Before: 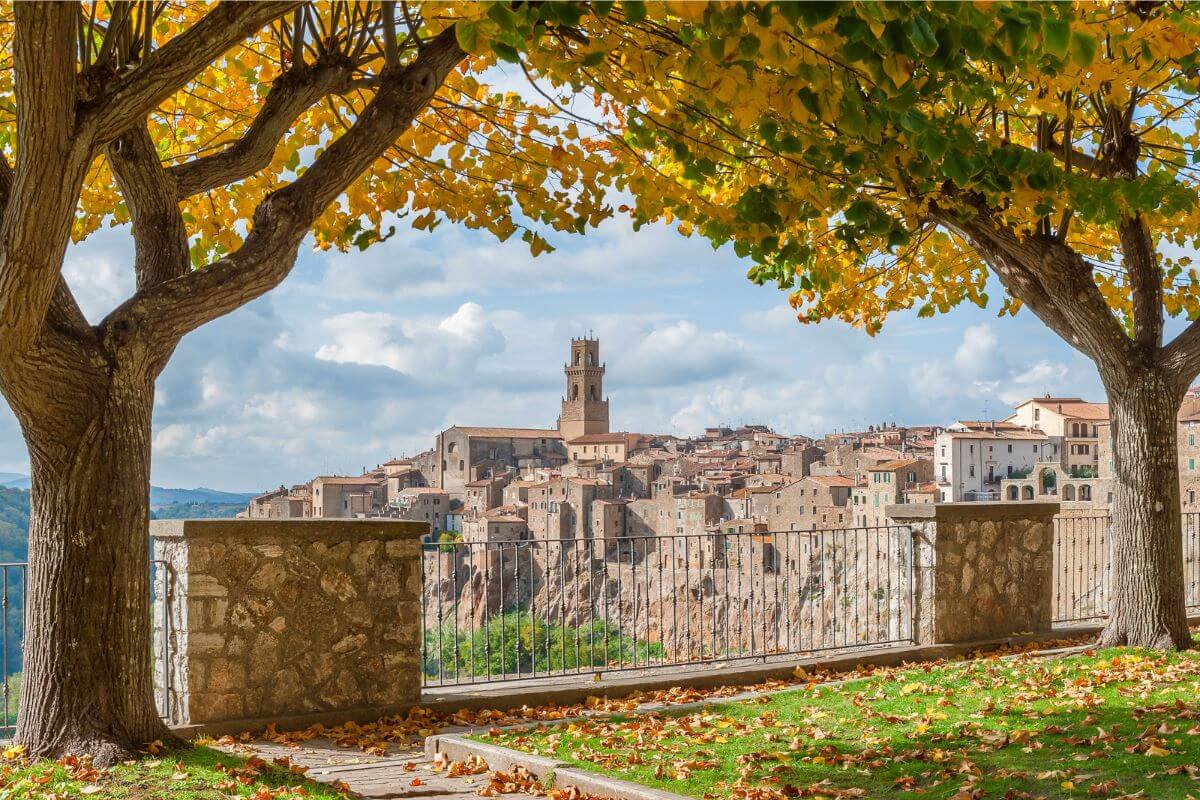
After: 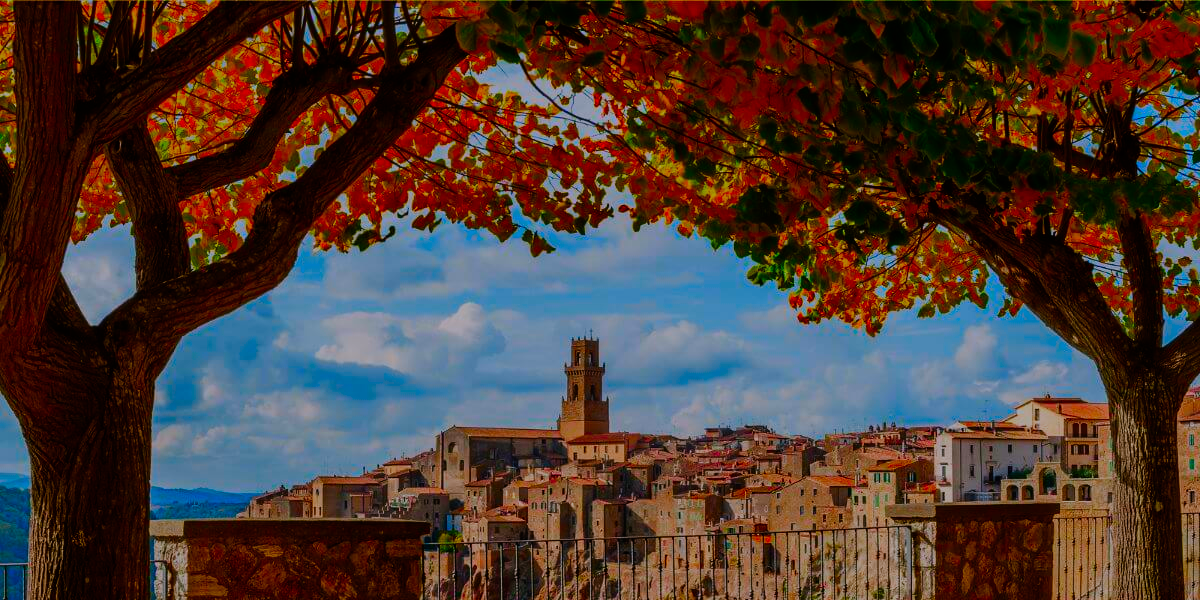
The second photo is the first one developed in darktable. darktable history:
crop: bottom 24.988%
exposure: exposure -1.468 EV, compensate highlight preservation false
sigmoid: contrast 1.7, skew -0.2, preserve hue 0%, red attenuation 0.1, red rotation 0.035, green attenuation 0.1, green rotation -0.017, blue attenuation 0.15, blue rotation -0.052, base primaries Rec2020
color correction: highlights a* 1.59, highlights b* -1.7, saturation 2.48
